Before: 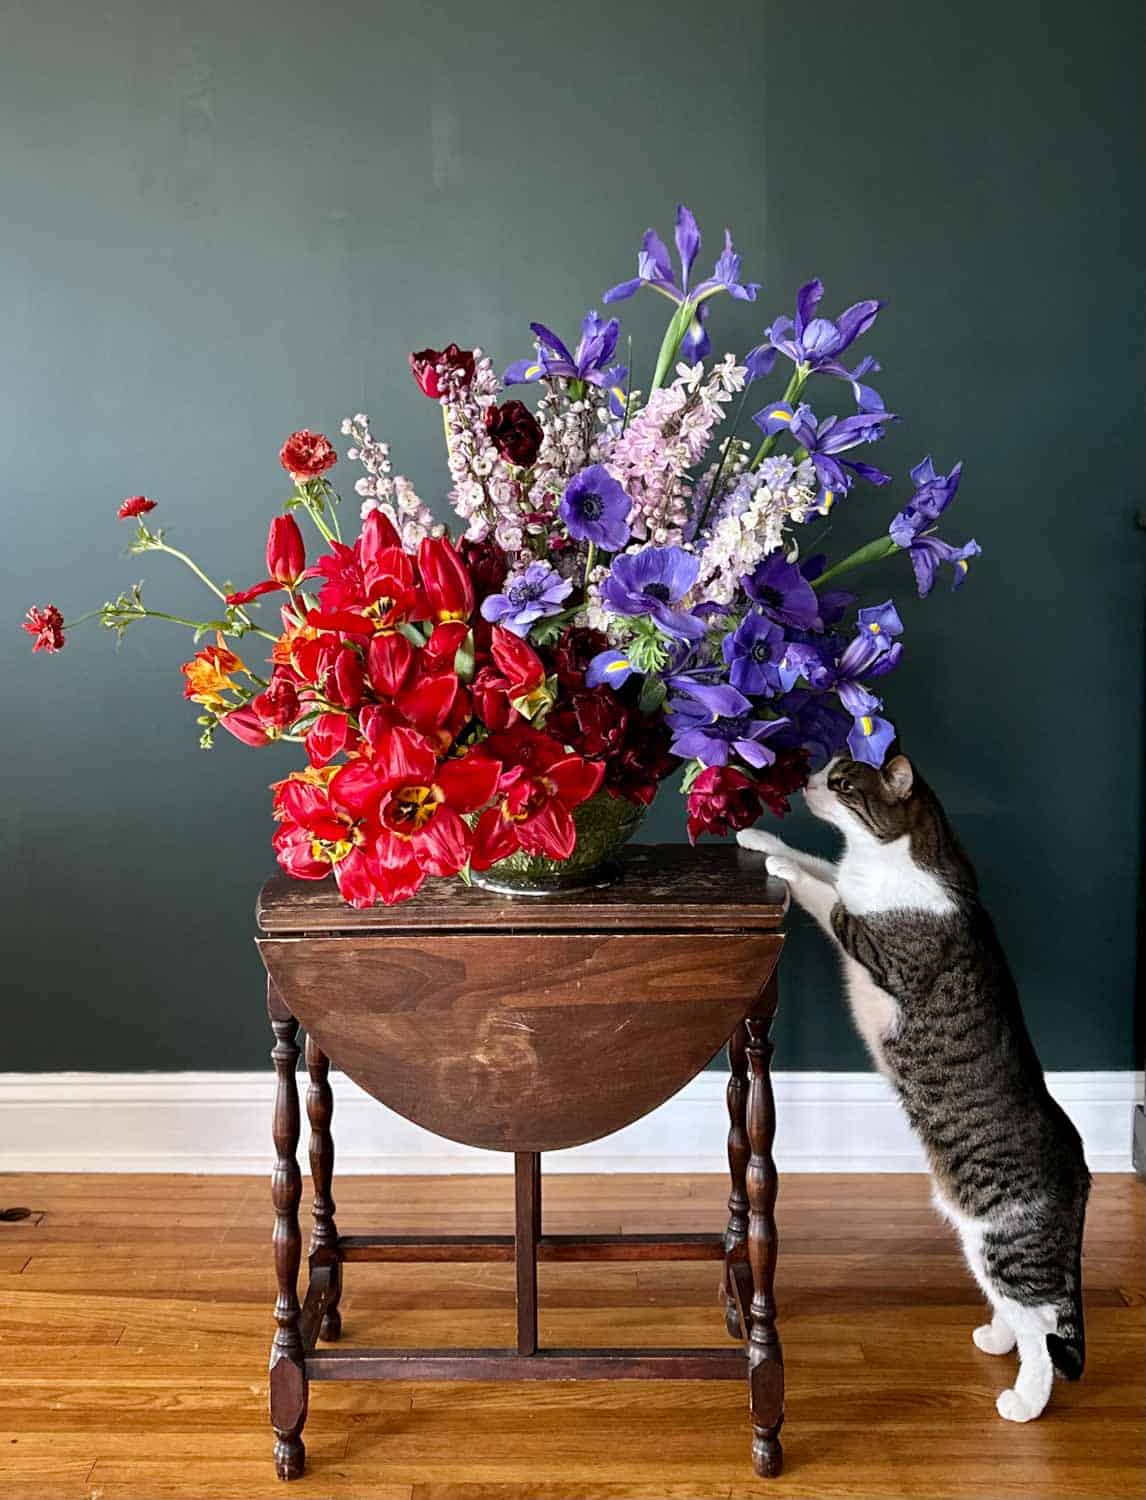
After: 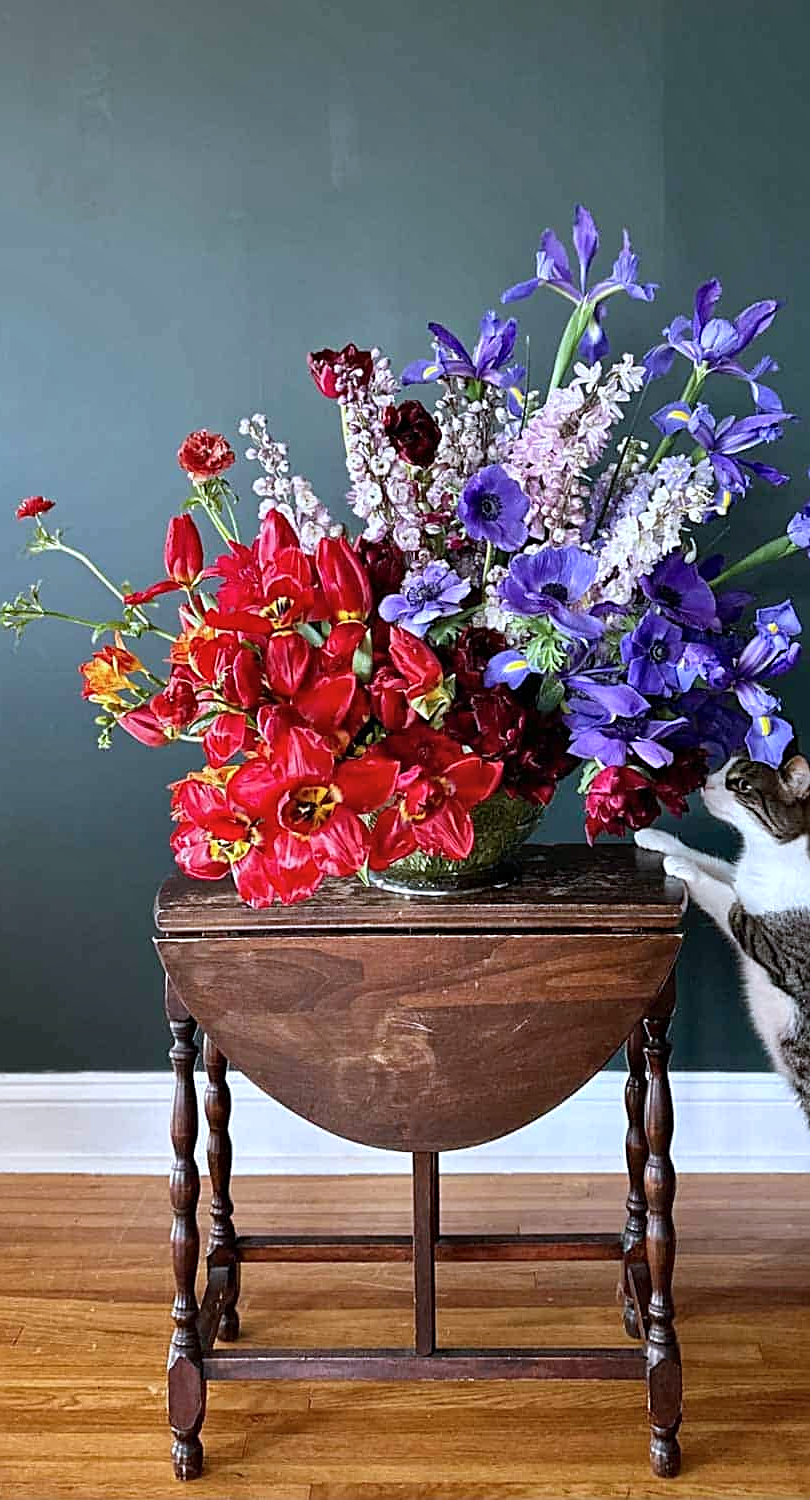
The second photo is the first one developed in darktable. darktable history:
shadows and highlights: soften with gaussian
sharpen: on, module defaults
crop and rotate: left 8.942%, right 20.326%
color calibration: gray › normalize channels true, x 0.371, y 0.377, temperature 4291.46 K, gamut compression 0.02
